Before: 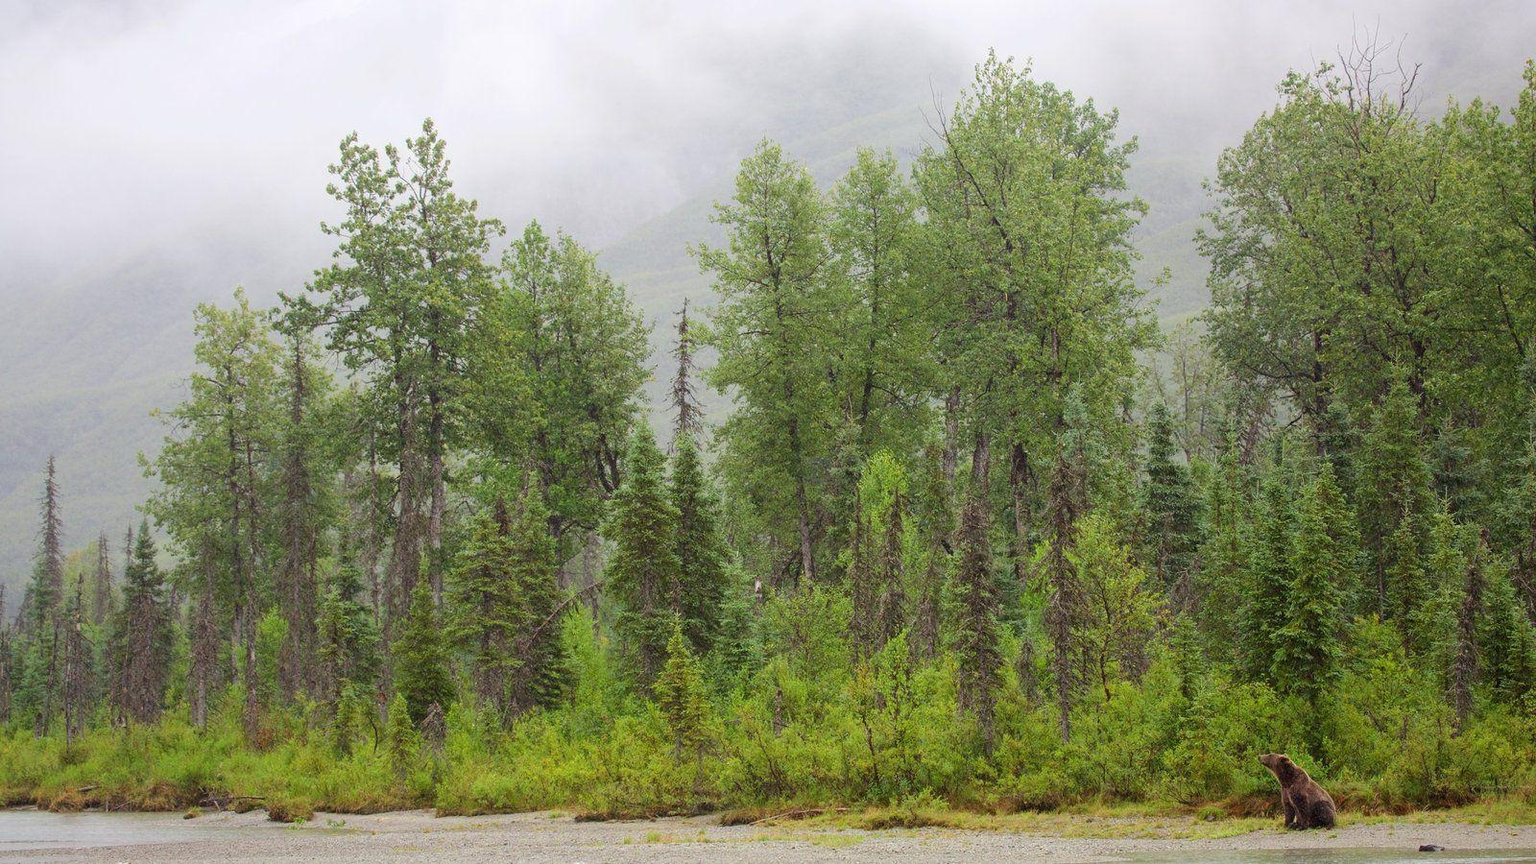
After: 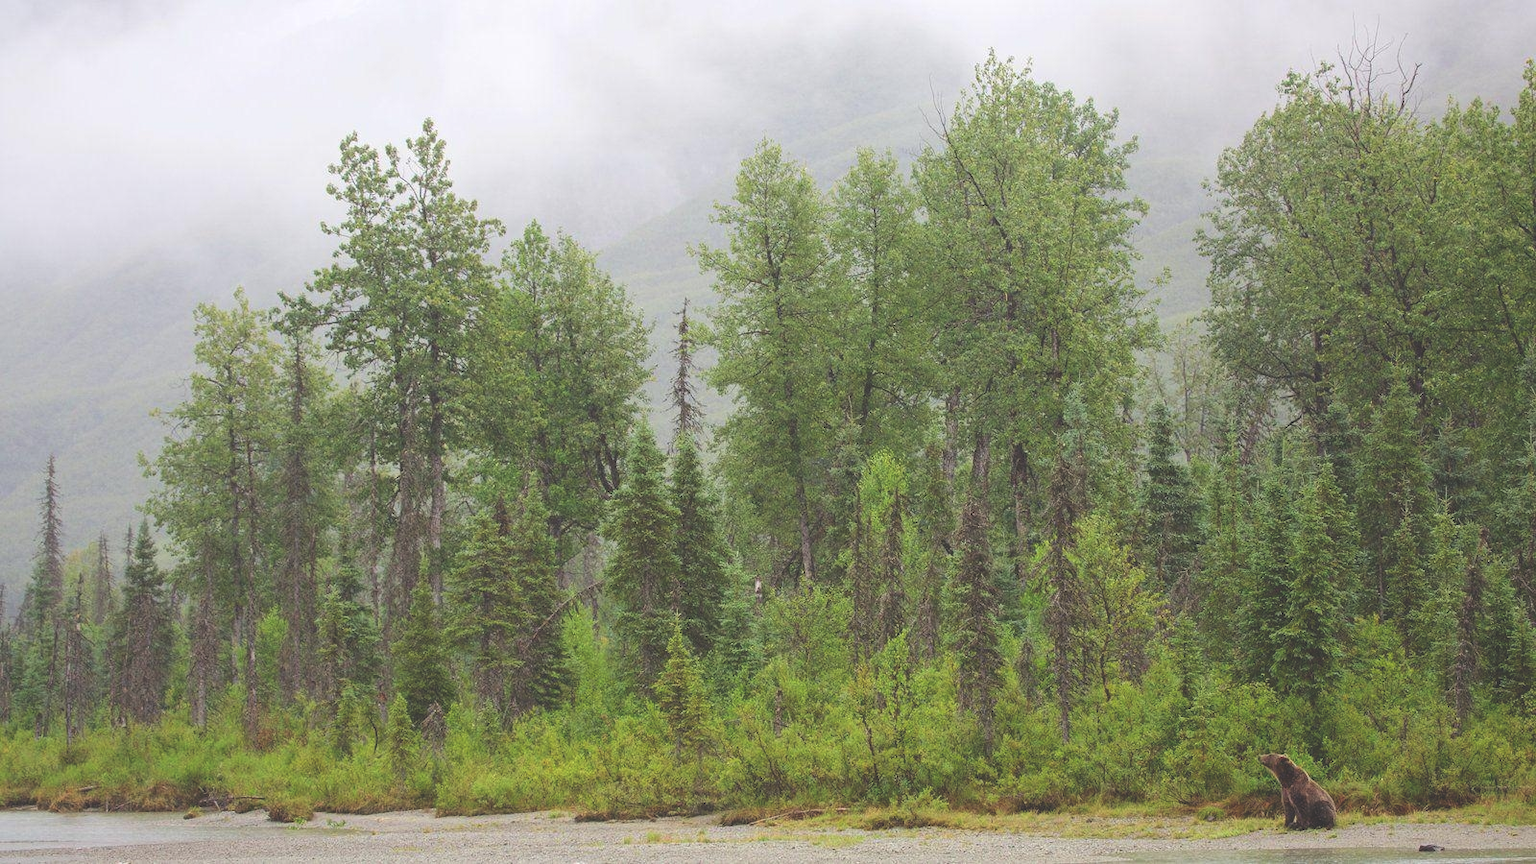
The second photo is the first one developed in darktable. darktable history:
exposure: black level correction -0.032, compensate exposure bias true, compensate highlight preservation false
